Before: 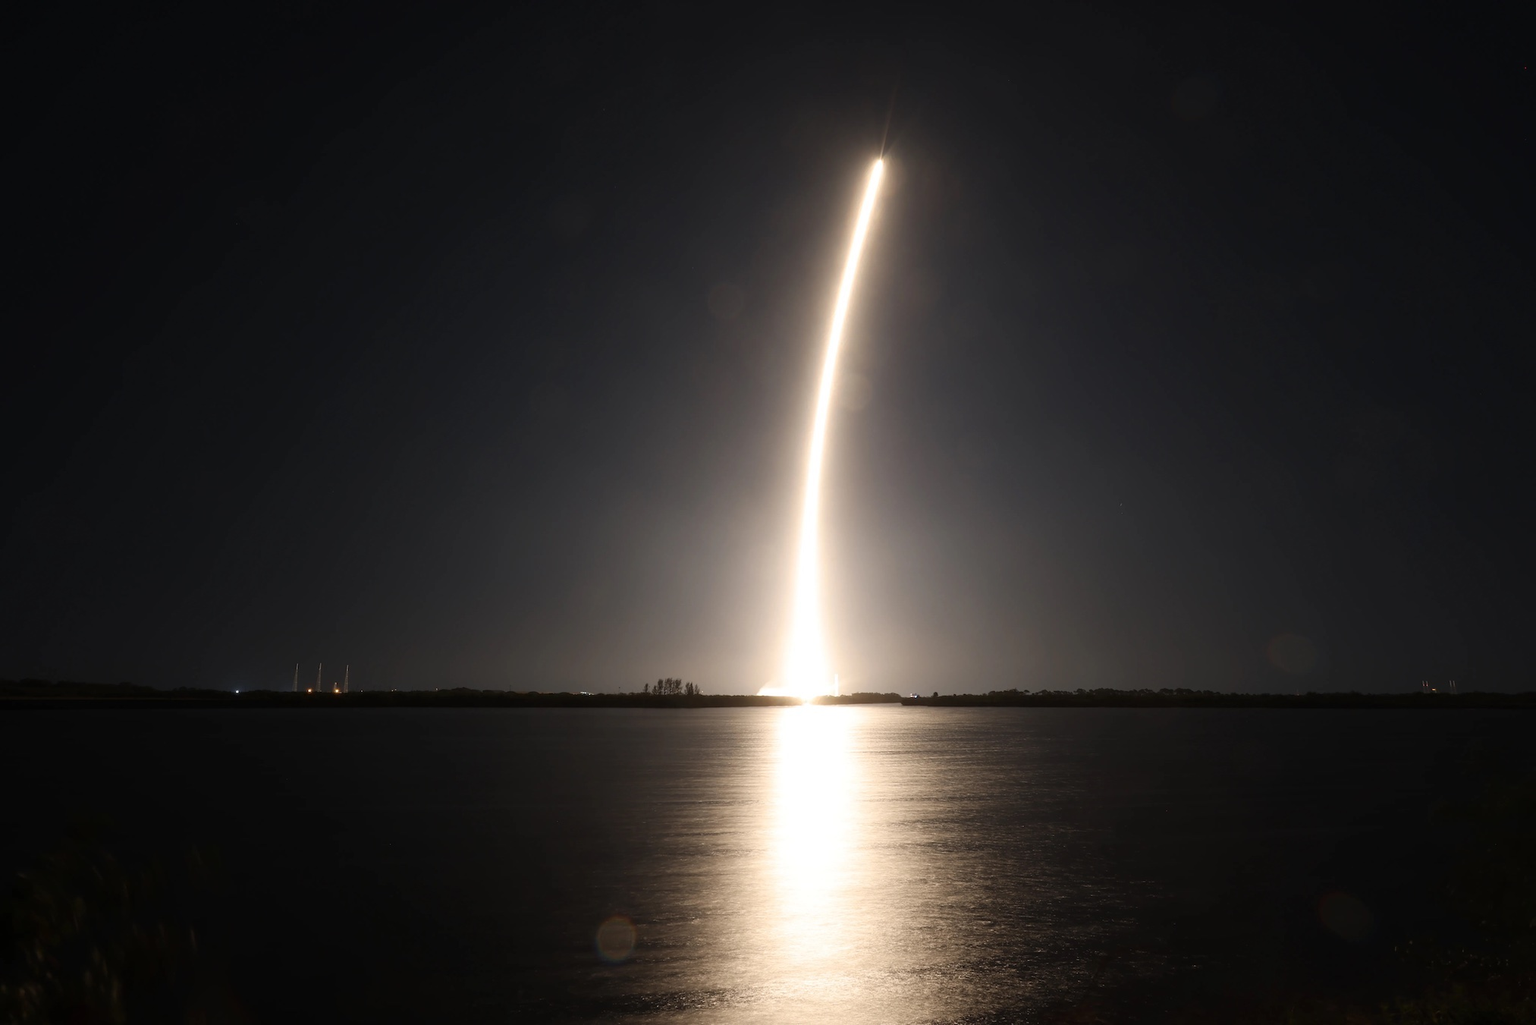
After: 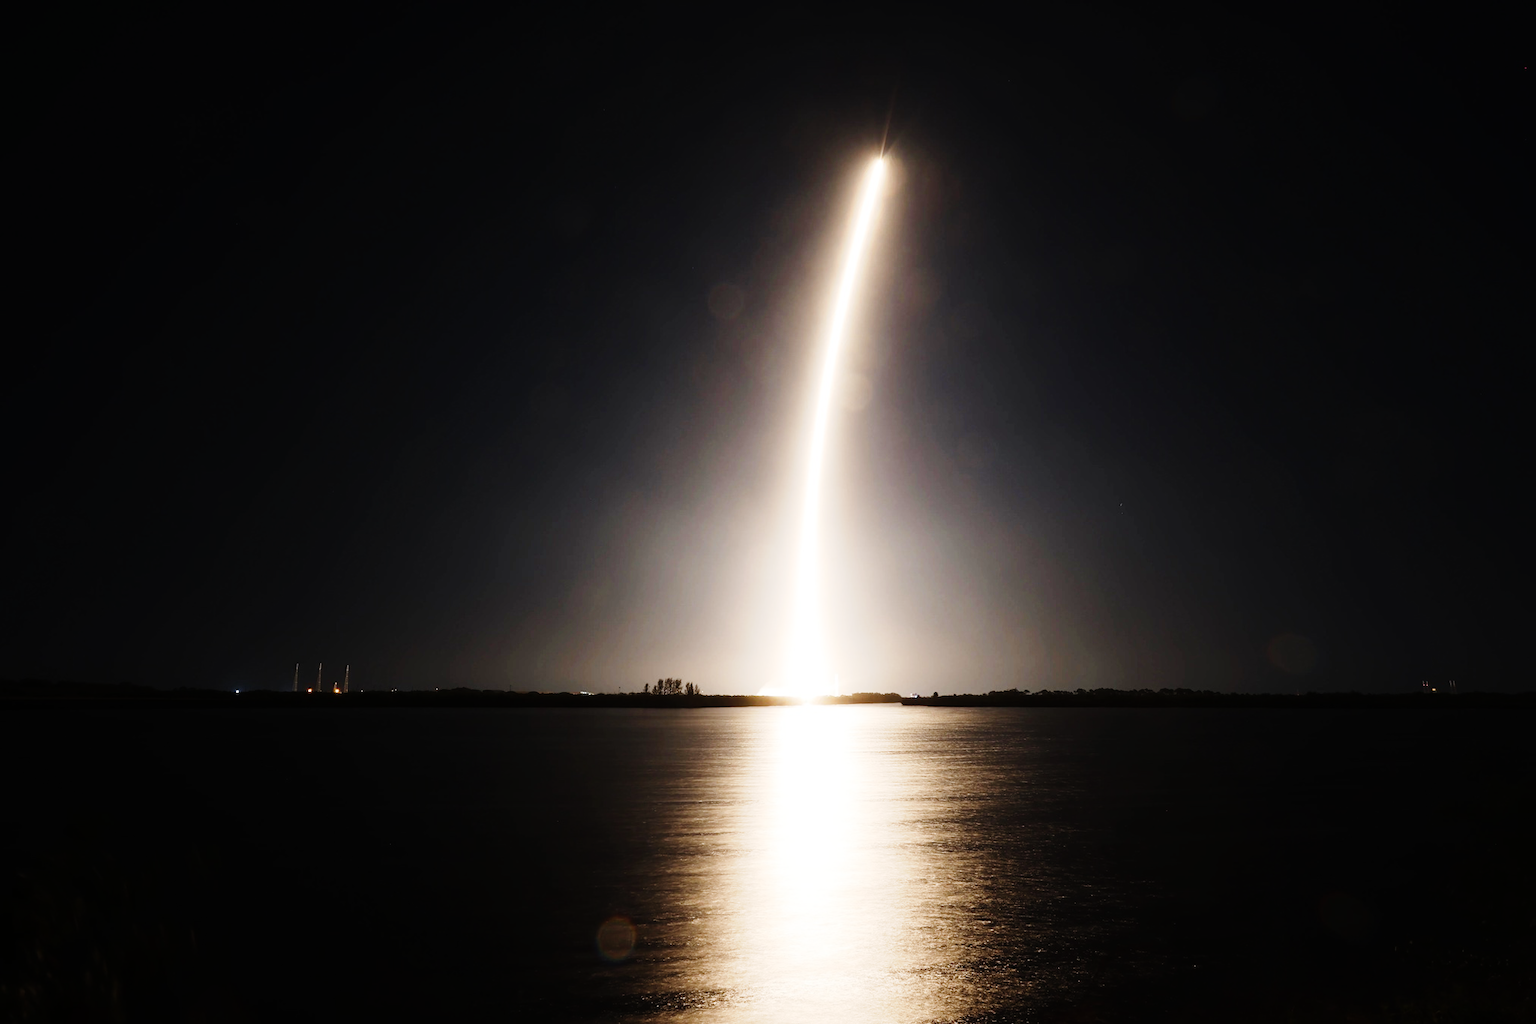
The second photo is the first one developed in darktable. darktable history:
tone curve: curves: ch0 [(0, 0) (0.003, 0.001) (0.011, 0.004) (0.025, 0.009) (0.044, 0.016) (0.069, 0.025) (0.1, 0.036) (0.136, 0.059) (0.177, 0.103) (0.224, 0.175) (0.277, 0.274) (0.335, 0.395) (0.399, 0.52) (0.468, 0.635) (0.543, 0.733) (0.623, 0.817) (0.709, 0.888) (0.801, 0.93) (0.898, 0.964) (1, 1)], preserve colors none
